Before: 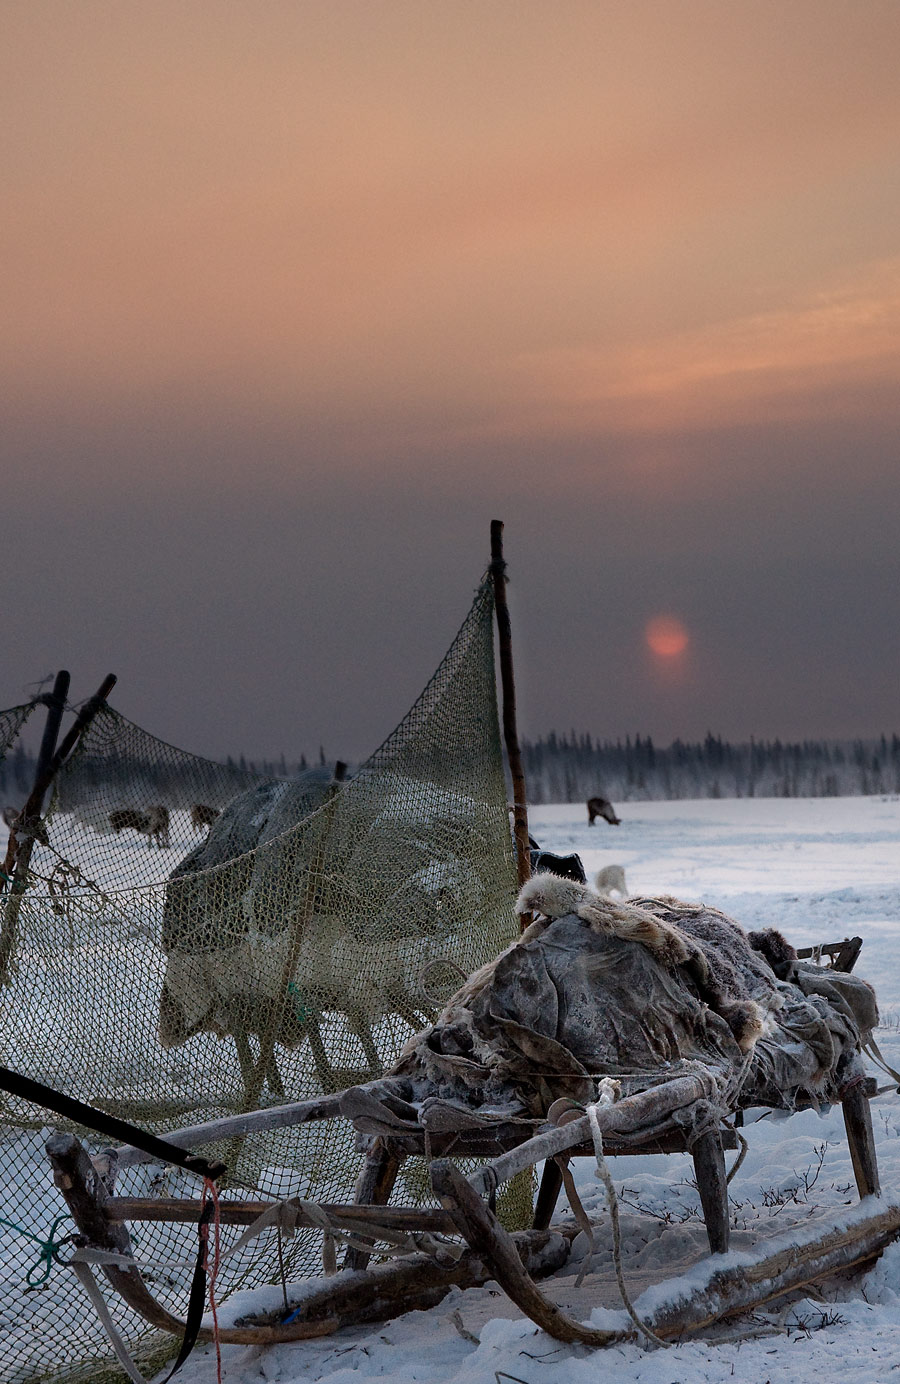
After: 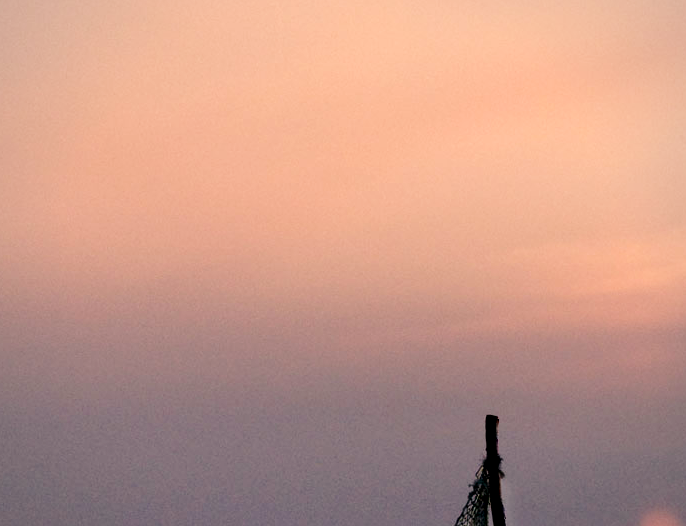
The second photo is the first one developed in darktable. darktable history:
base curve: curves: ch0 [(0, 0) (0.028, 0.03) (0.121, 0.232) (0.46, 0.748) (0.859, 0.968) (1, 1)], preserve colors none
vignetting: fall-off radius 61.1%, brightness -0.193, saturation -0.308, unbound false
exposure: black level correction 0.011, compensate exposure bias true, compensate highlight preservation false
crop: left 0.577%, top 7.636%, right 23.179%, bottom 54.327%
color correction: highlights a* 7.69, highlights b* 4.33
